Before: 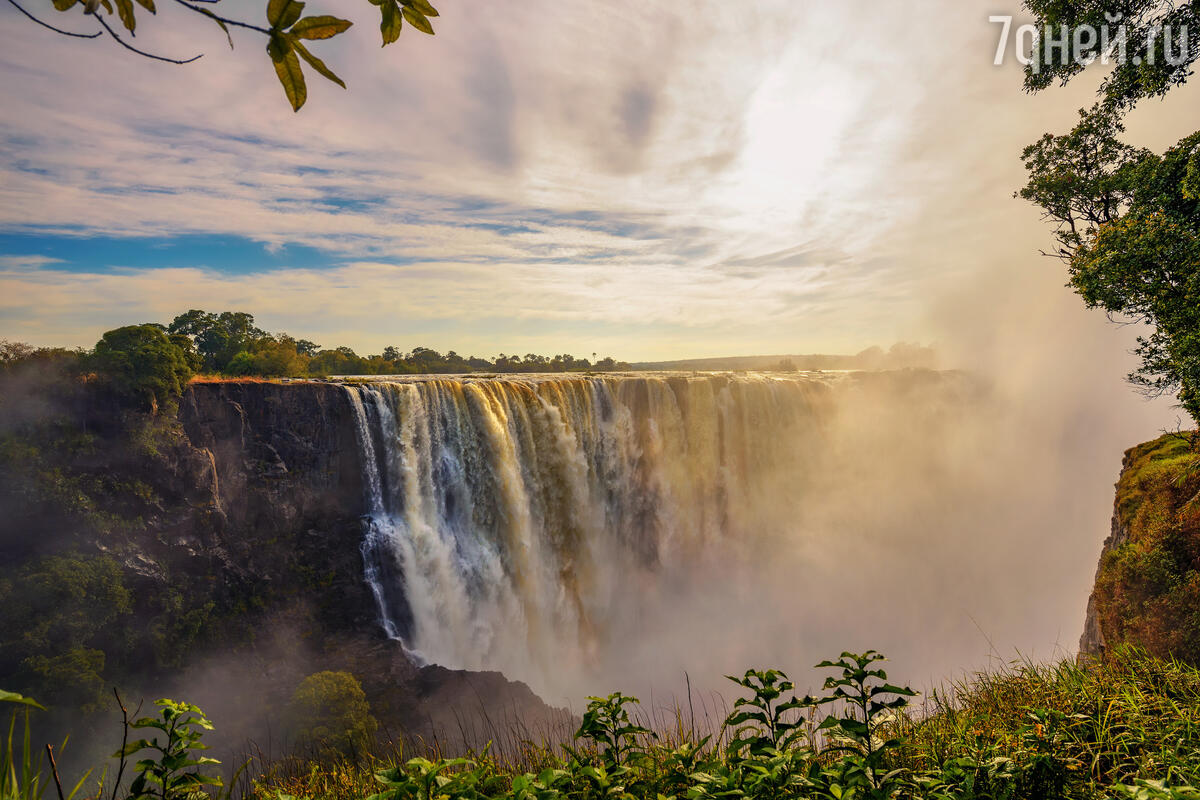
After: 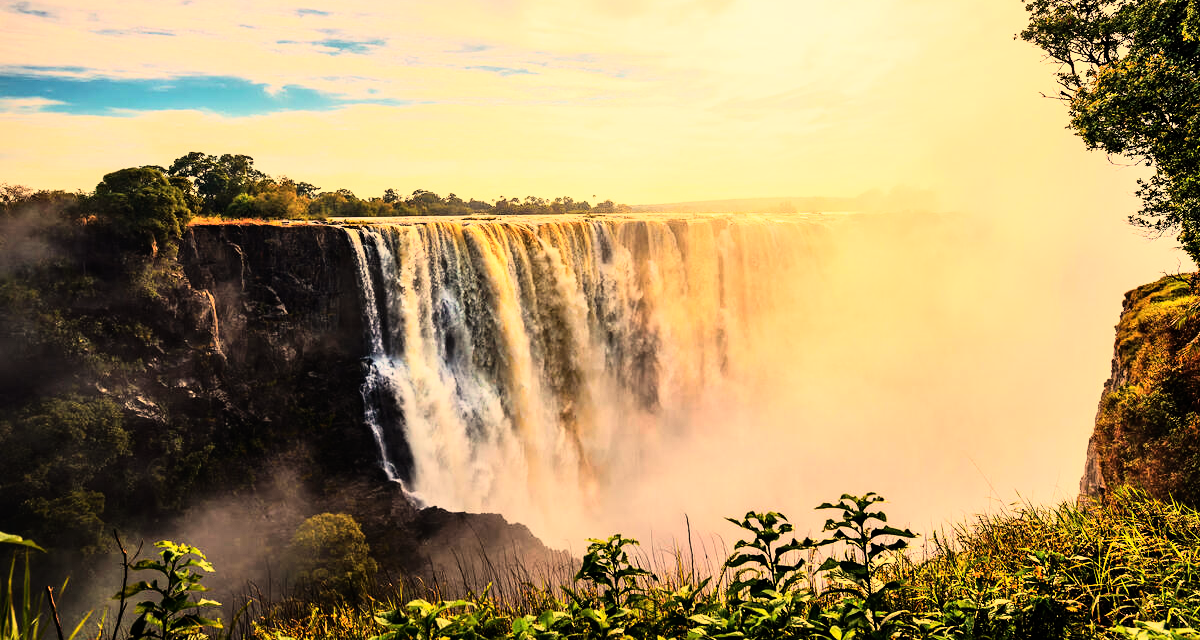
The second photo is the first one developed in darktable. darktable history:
rgb curve: curves: ch0 [(0, 0) (0.21, 0.15) (0.24, 0.21) (0.5, 0.75) (0.75, 0.96) (0.89, 0.99) (1, 1)]; ch1 [(0, 0.02) (0.21, 0.13) (0.25, 0.2) (0.5, 0.67) (0.75, 0.9) (0.89, 0.97) (1, 1)]; ch2 [(0, 0.02) (0.21, 0.13) (0.25, 0.2) (0.5, 0.67) (0.75, 0.9) (0.89, 0.97) (1, 1)], compensate middle gray true
crop and rotate: top 19.998%
white balance: red 1.123, blue 0.83
